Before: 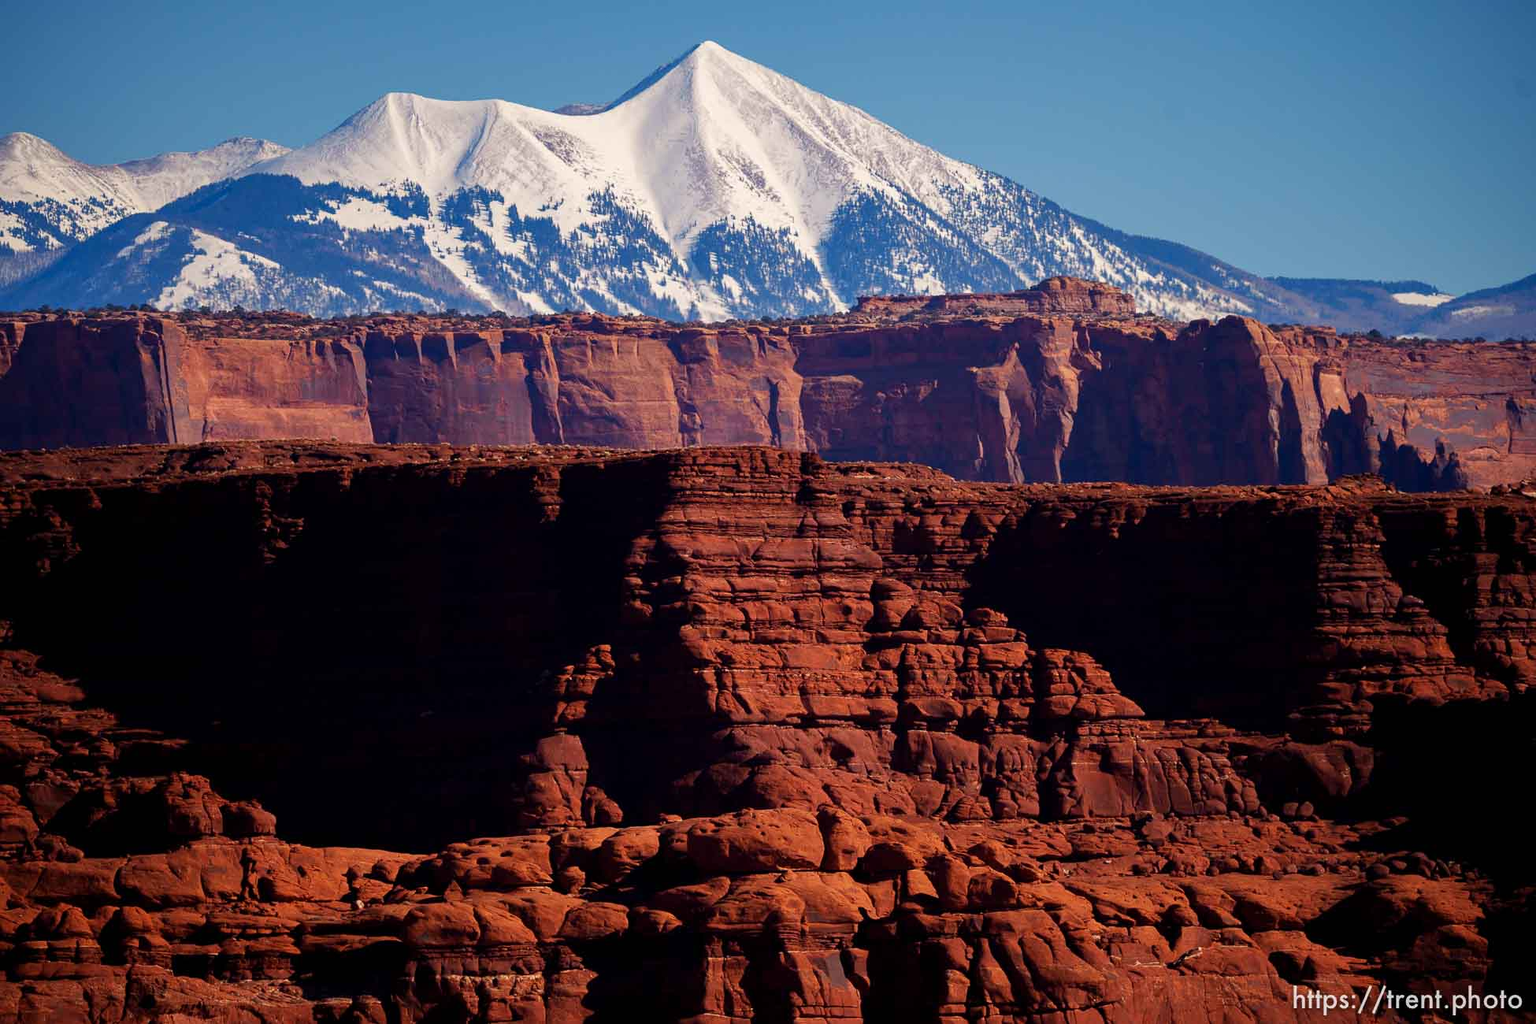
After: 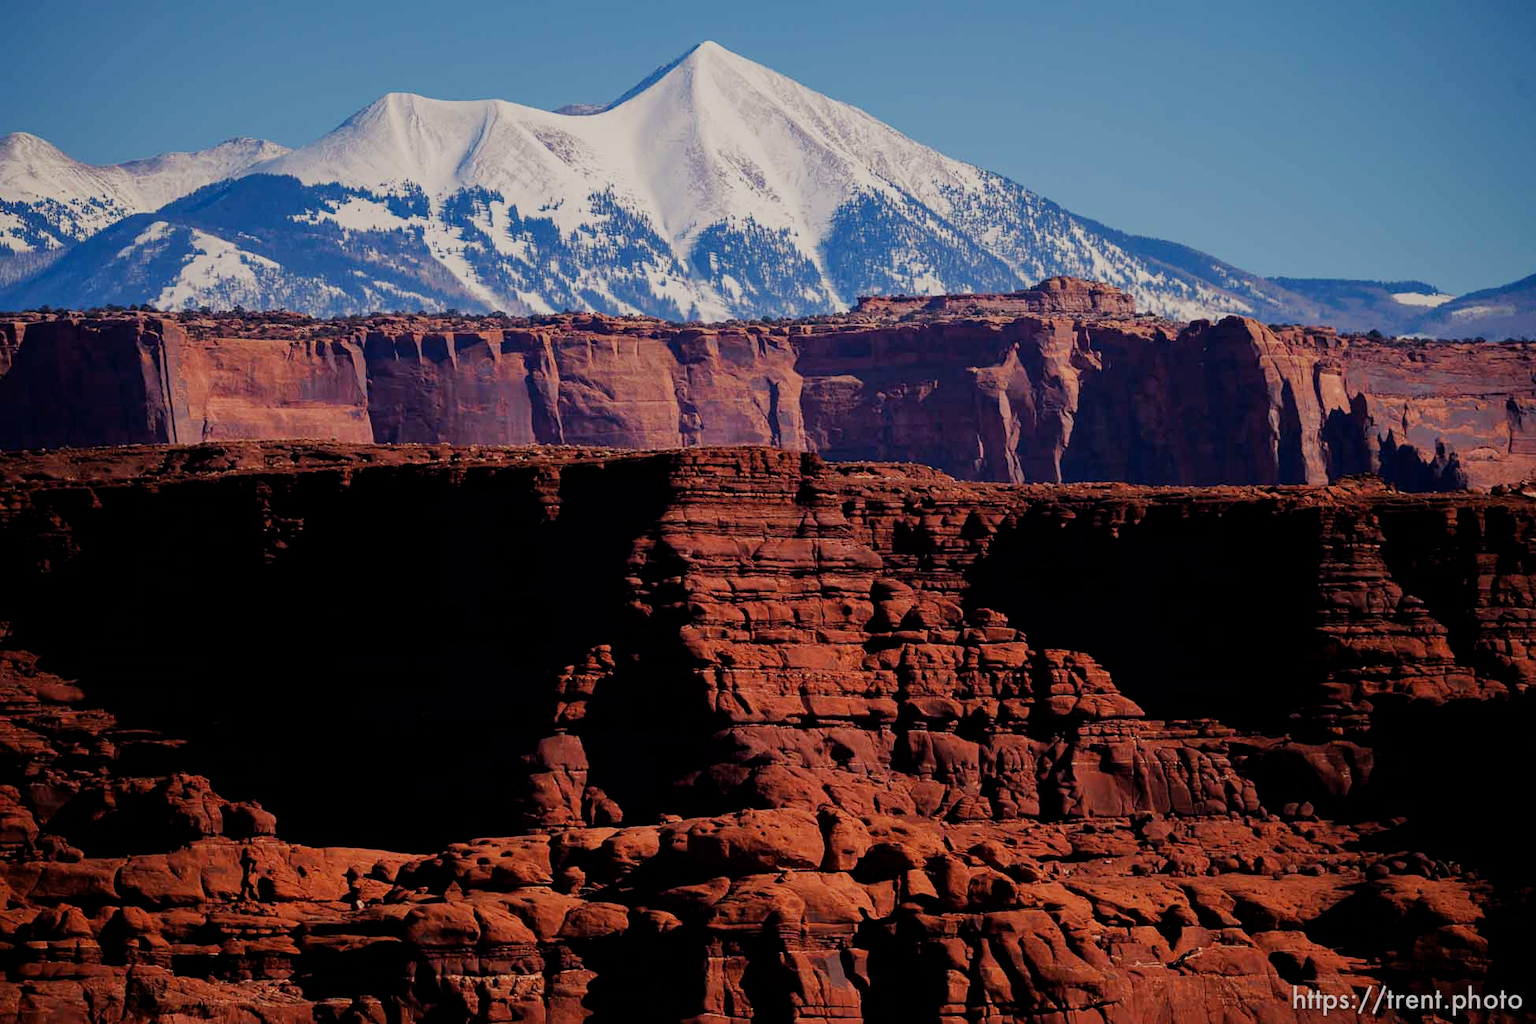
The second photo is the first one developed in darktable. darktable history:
filmic rgb: black relative exposure -7.29 EV, white relative exposure 5.09 EV, hardness 3.22
